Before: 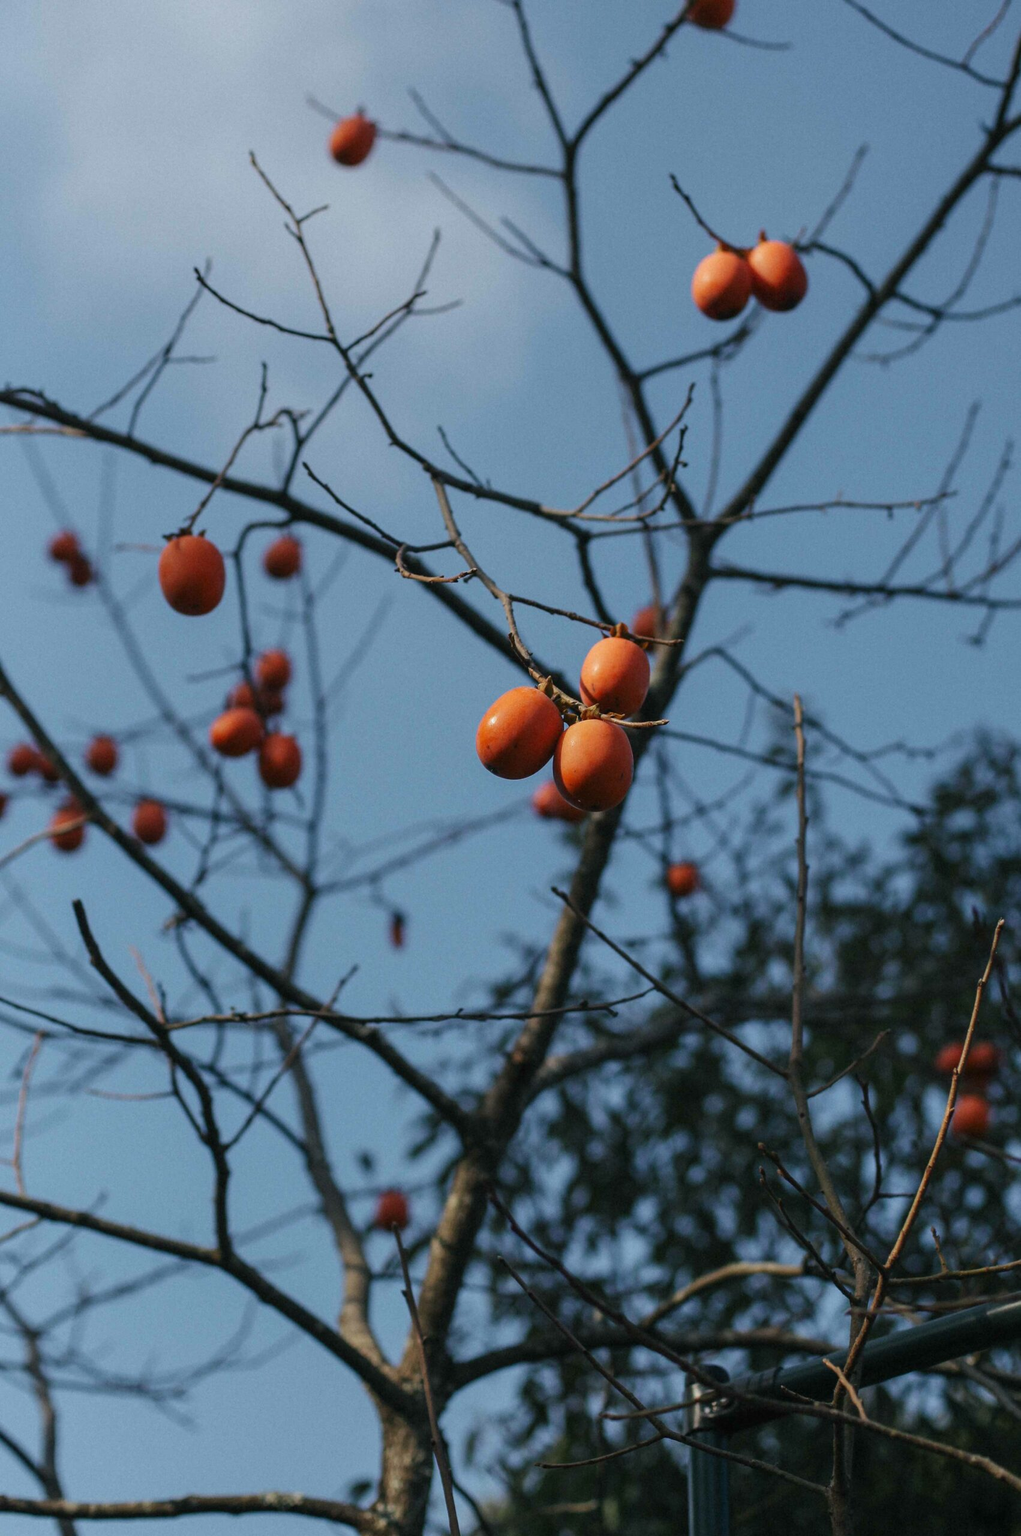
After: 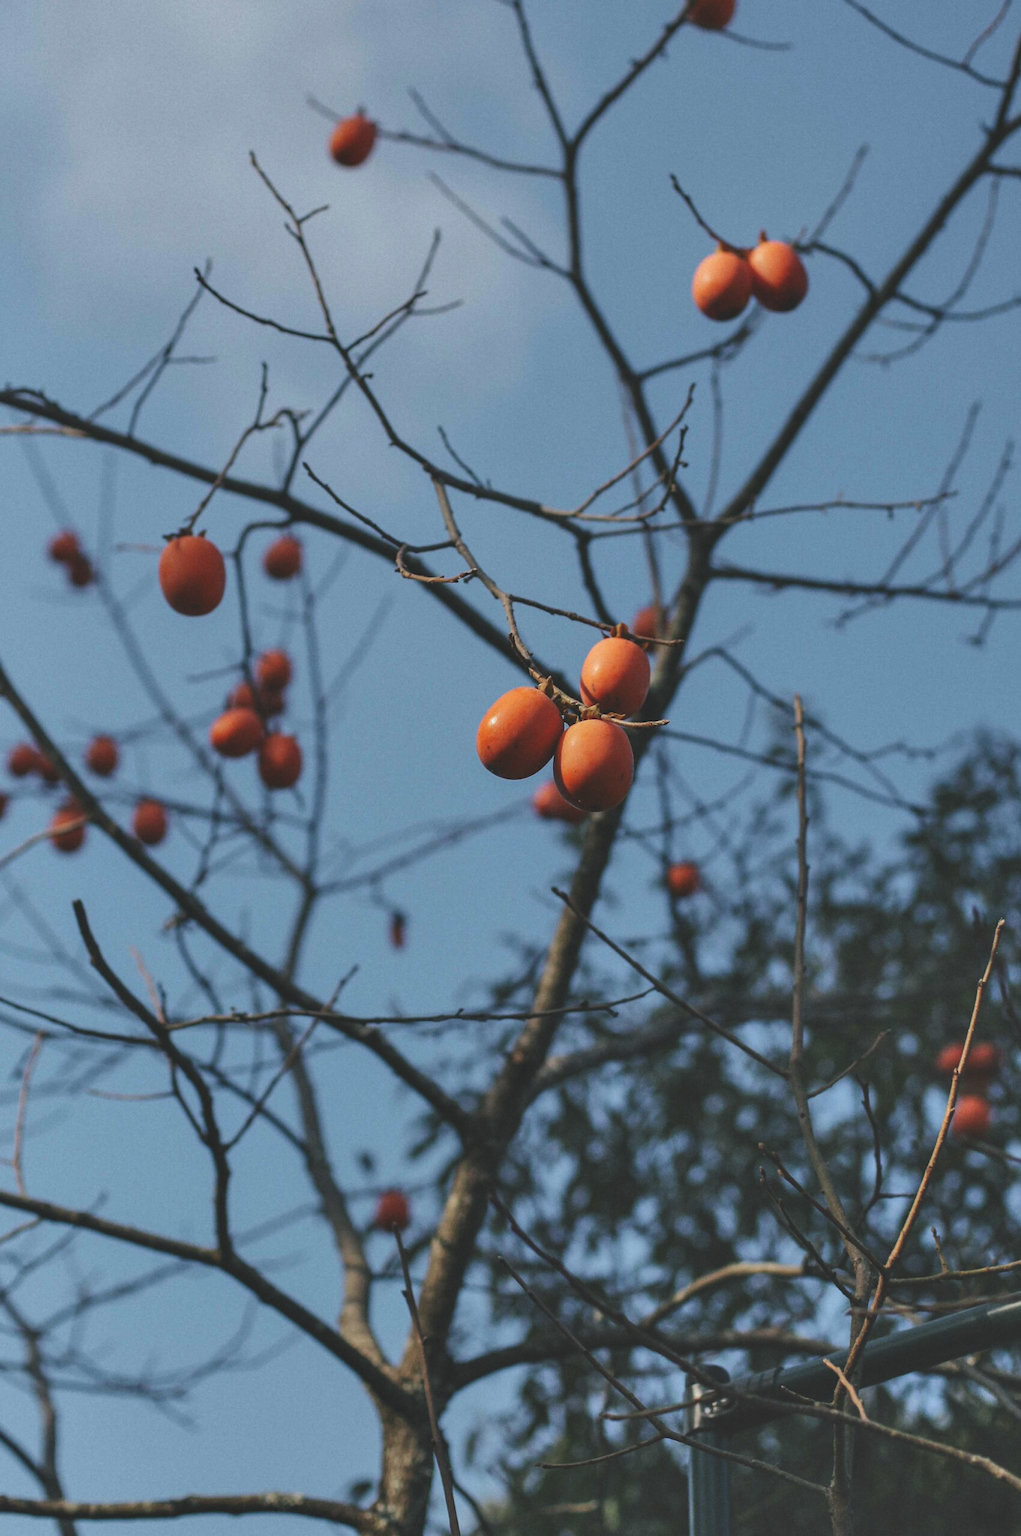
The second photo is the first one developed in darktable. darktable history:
shadows and highlights: low approximation 0.01, soften with gaussian
exposure: black level correction -0.015, compensate highlight preservation false
